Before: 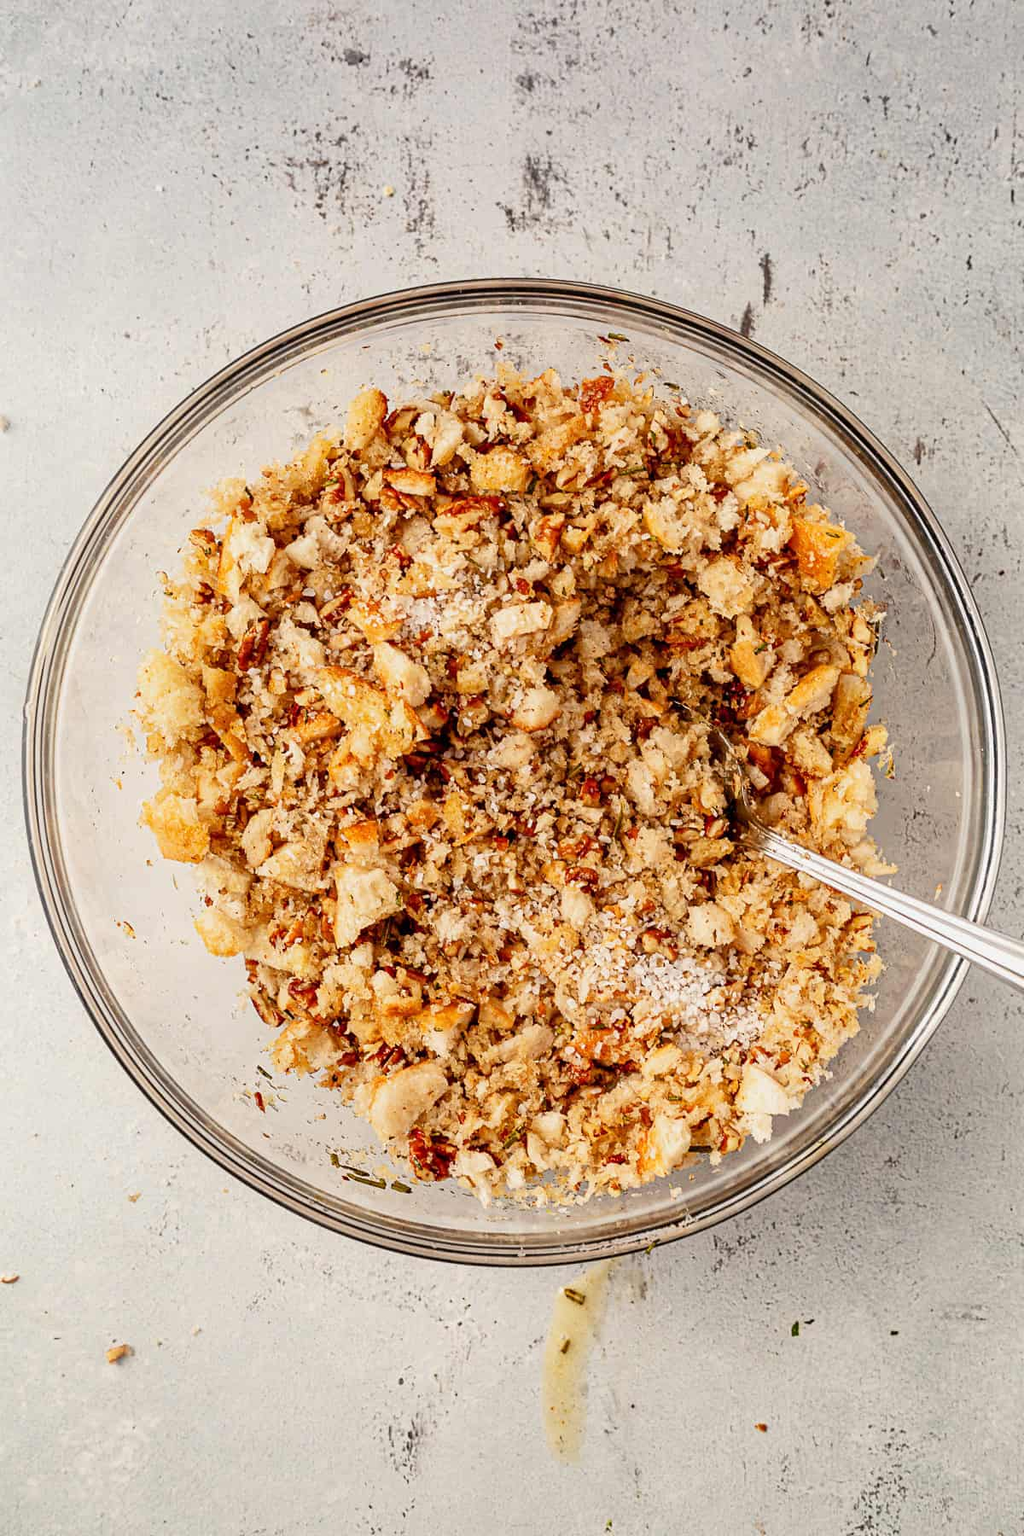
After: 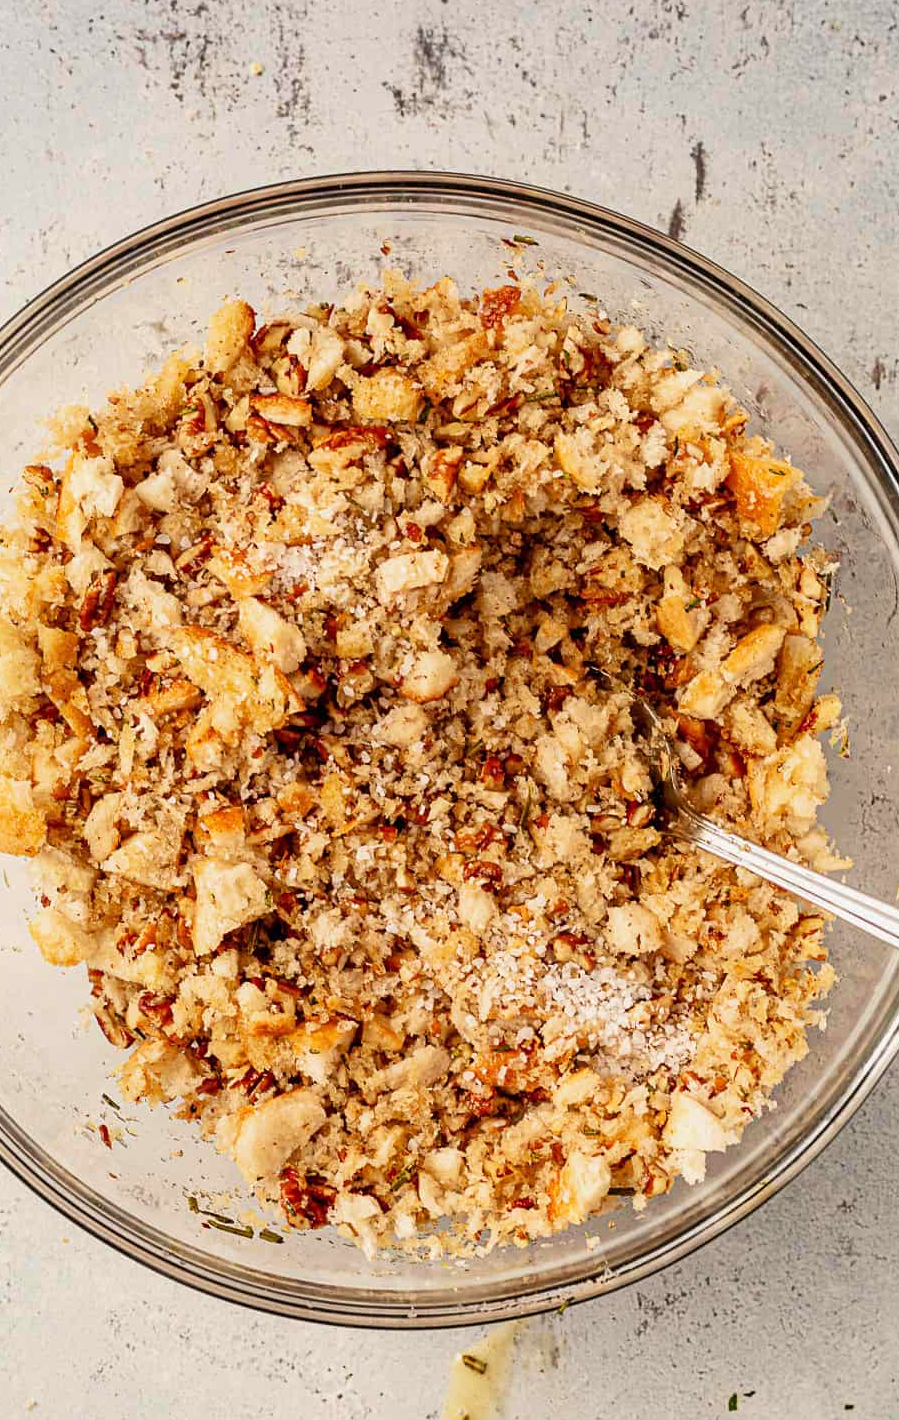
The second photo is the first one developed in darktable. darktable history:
exposure: exposure 0.014 EV, compensate highlight preservation false
velvia: on, module defaults
crop: left 16.61%, top 8.617%, right 8.406%, bottom 12.447%
